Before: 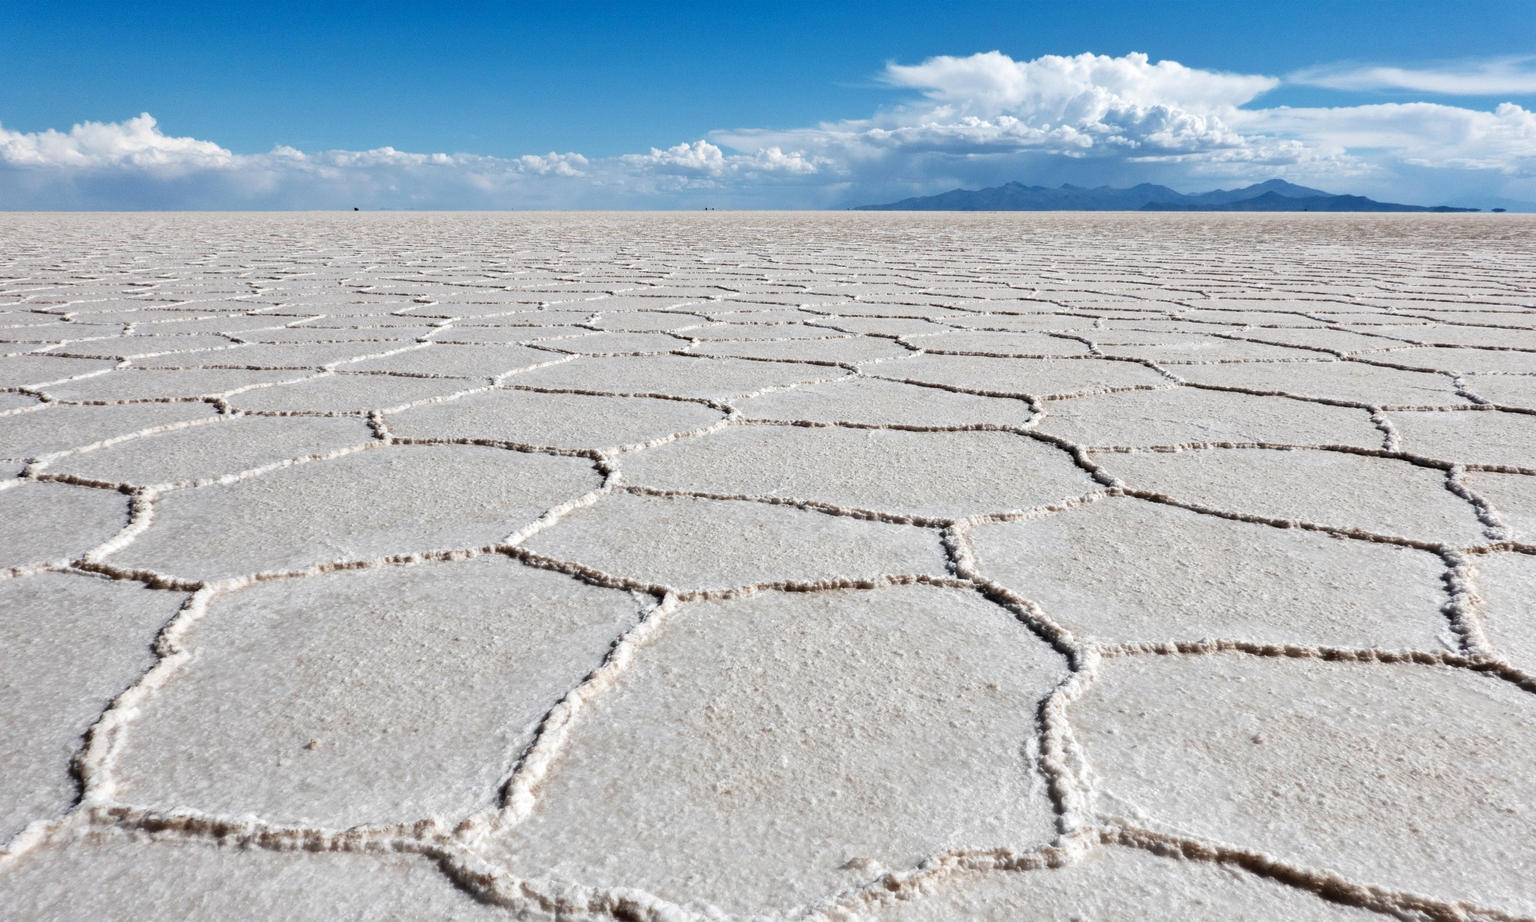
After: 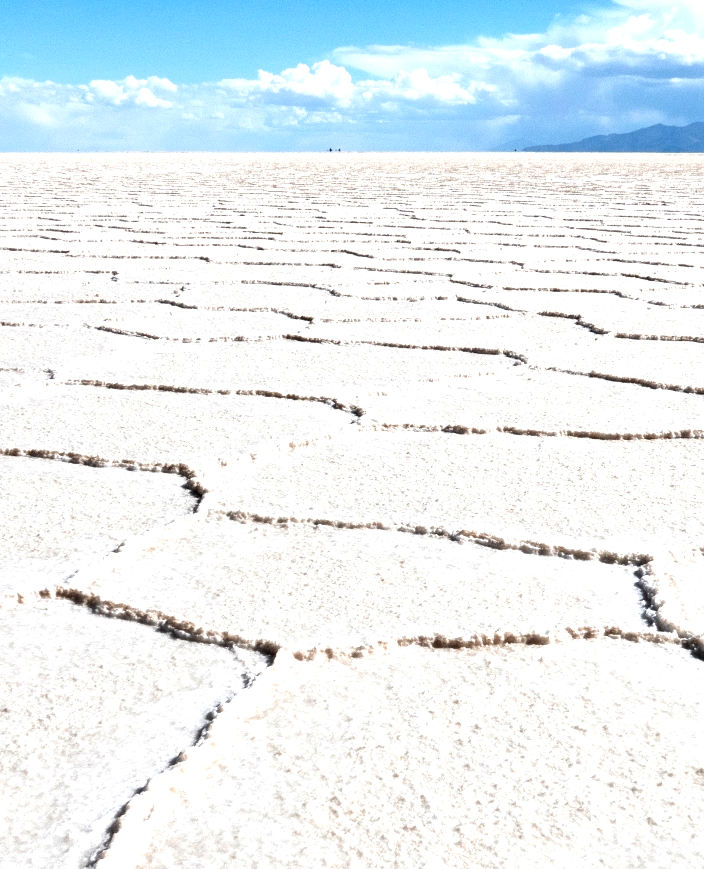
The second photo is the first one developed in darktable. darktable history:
exposure: black level correction 0, exposure 0.95 EV, compensate exposure bias true, compensate highlight preservation false
crop and rotate: left 29.476%, top 10.214%, right 35.32%, bottom 17.333%
